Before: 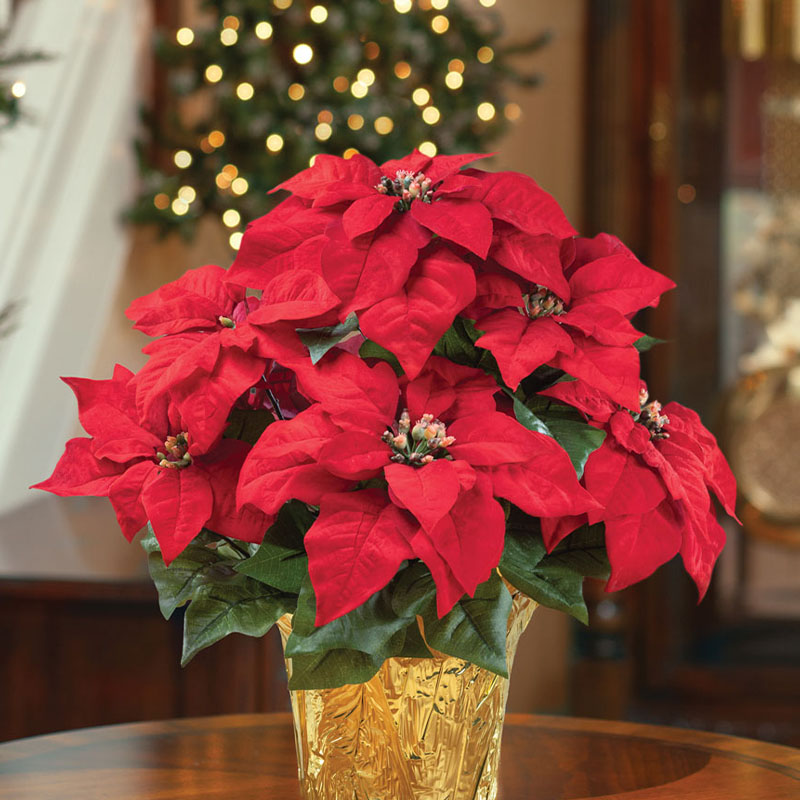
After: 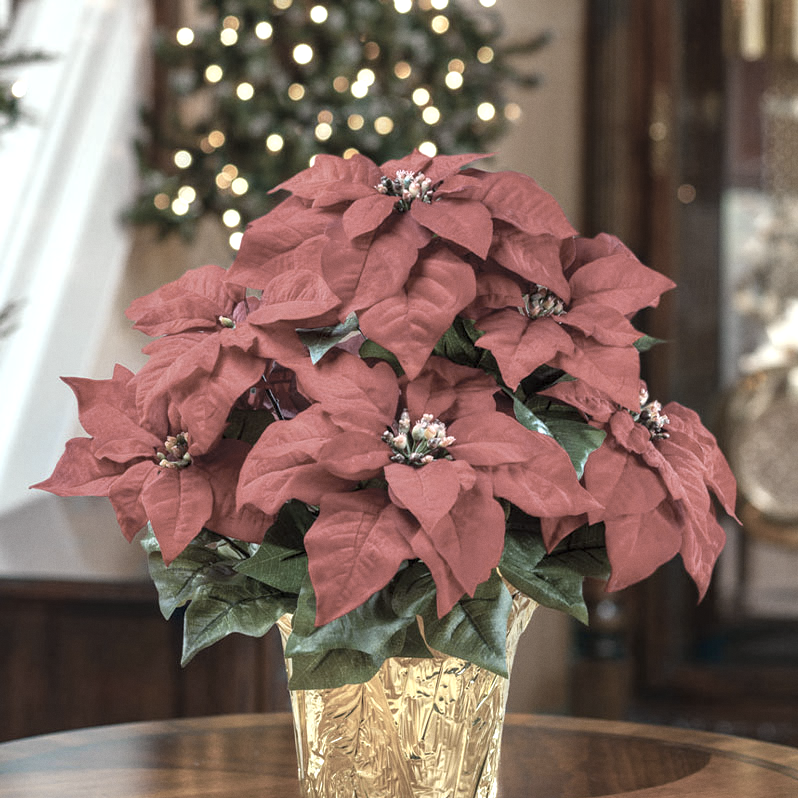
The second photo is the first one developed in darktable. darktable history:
local contrast: on, module defaults
exposure: exposure 0.6 EV, compensate highlight preservation false
color balance rgb: perceptual saturation grading › global saturation 25%, global vibrance 10%
crop: top 0.05%, bottom 0.098%
white balance: red 0.954, blue 1.079
color zones: curves: ch1 [(0.238, 0.163) (0.476, 0.2) (0.733, 0.322) (0.848, 0.134)]
grain: coarseness 0.09 ISO, strength 10%
contrast brightness saturation: contrast 0.04, saturation 0.16
